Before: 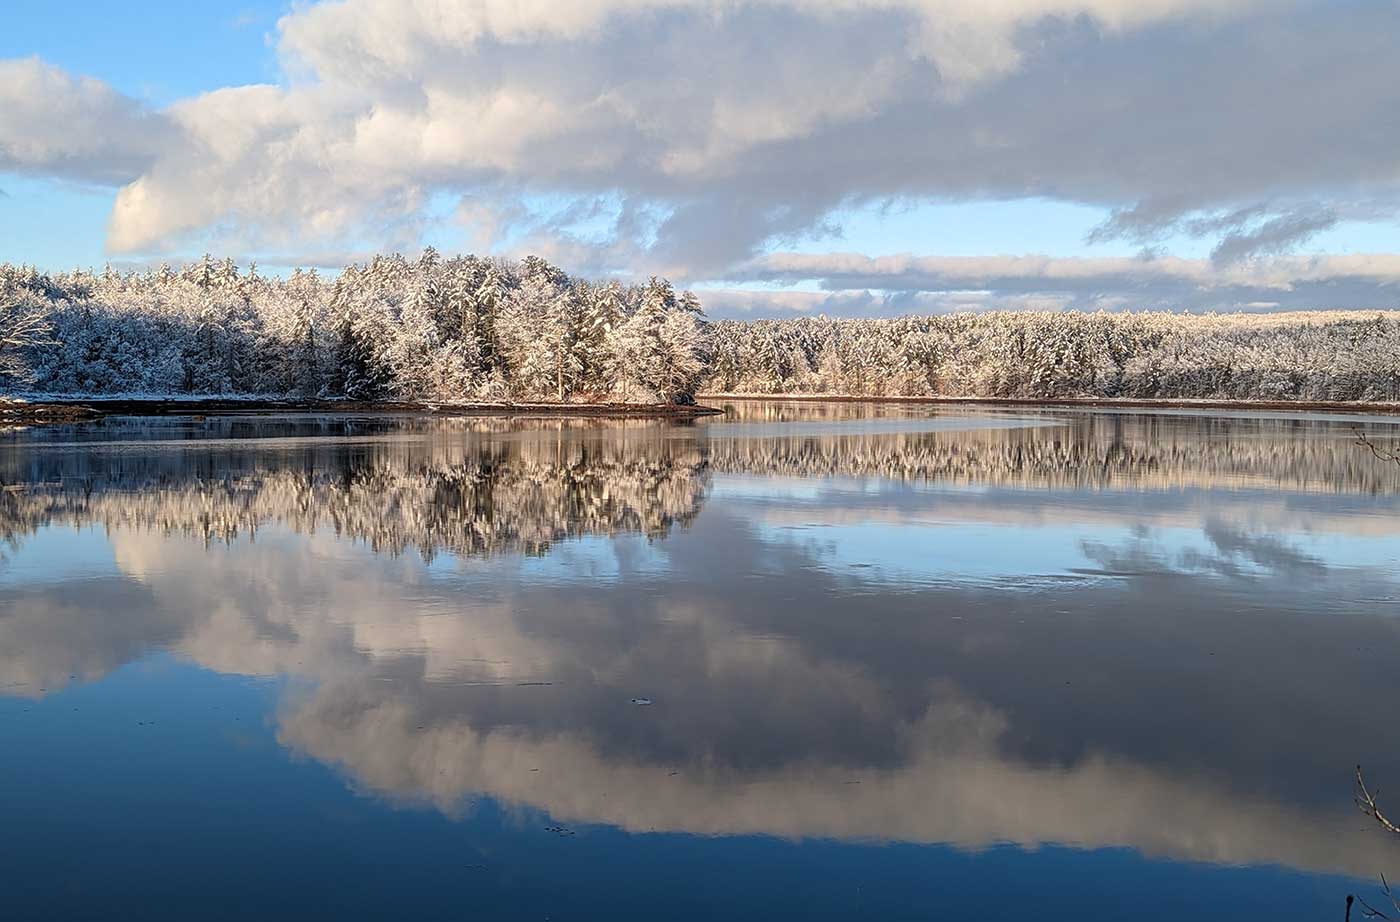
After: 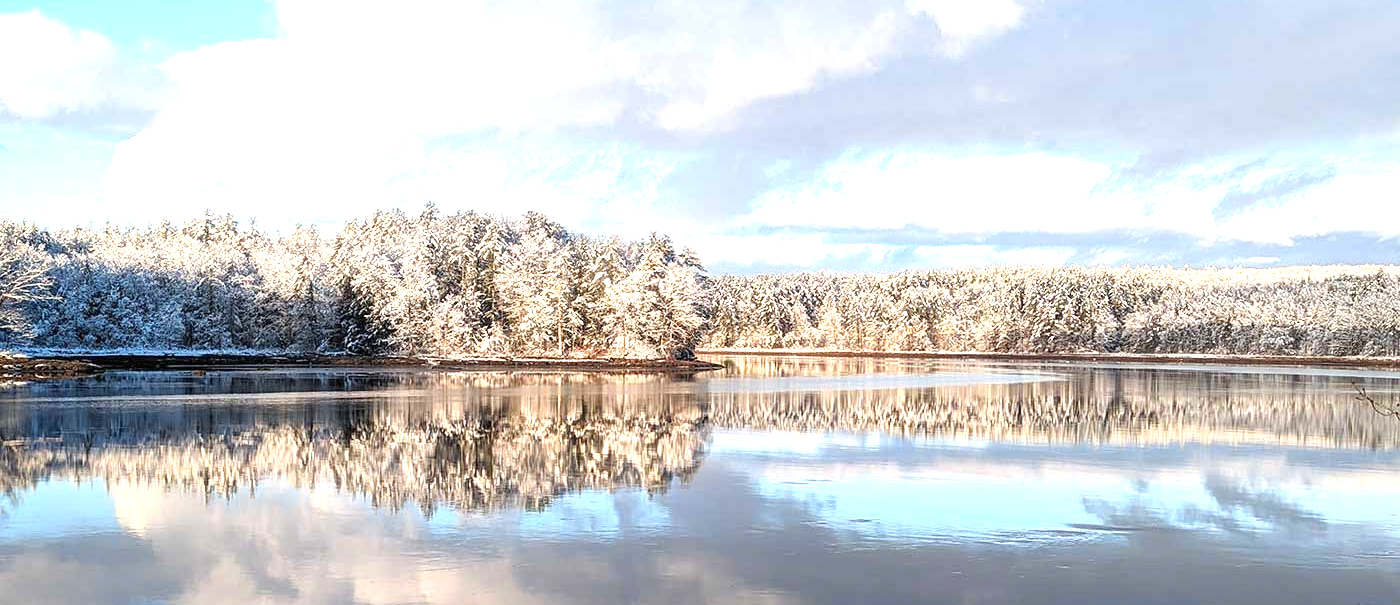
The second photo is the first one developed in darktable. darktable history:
exposure: black level correction 0, exposure 1.096 EV, compensate exposure bias true, compensate highlight preservation false
crop and rotate: top 4.884%, bottom 29.483%
